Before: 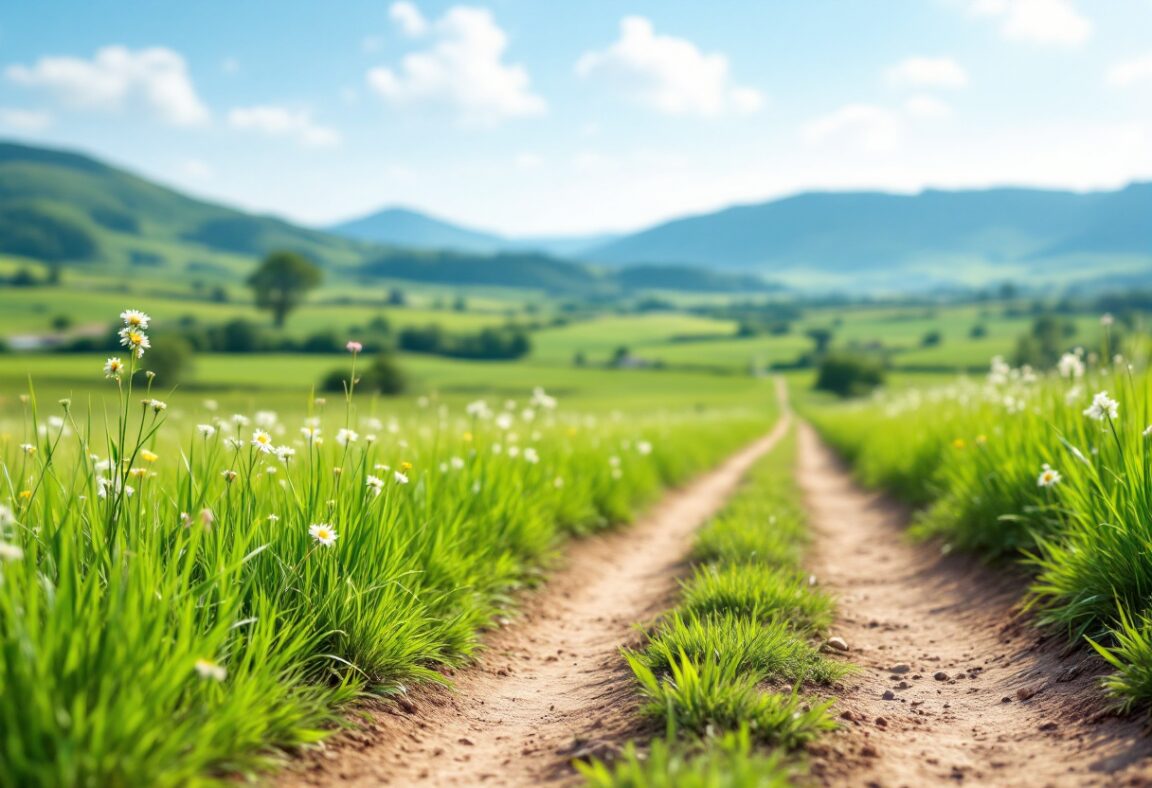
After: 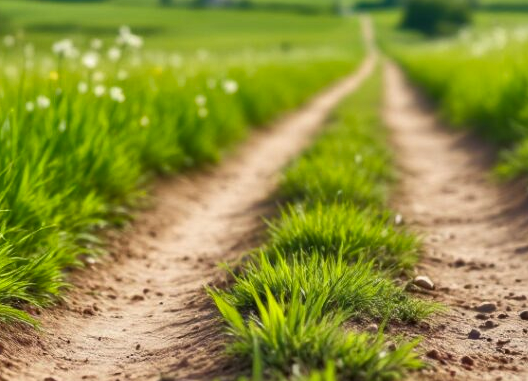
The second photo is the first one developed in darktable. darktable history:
shadows and highlights: shadows 19.13, highlights -83.41, soften with gaussian
crop: left 35.976%, top 45.819%, right 18.162%, bottom 5.807%
